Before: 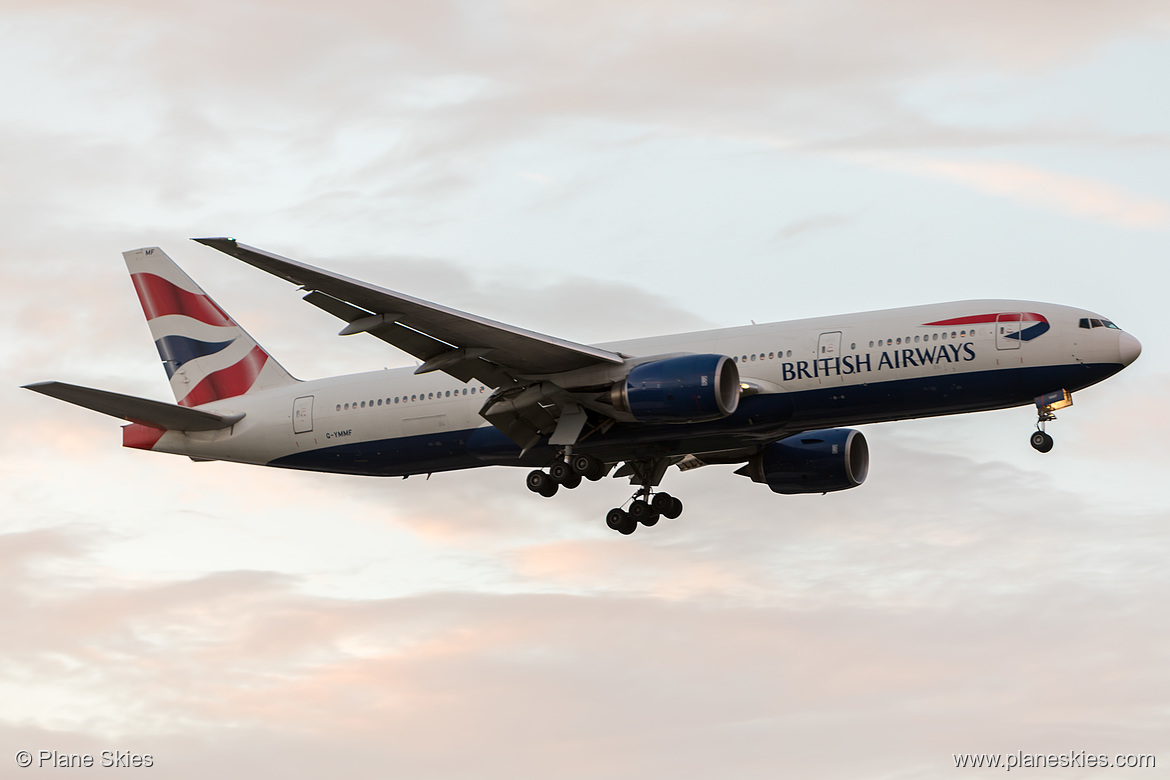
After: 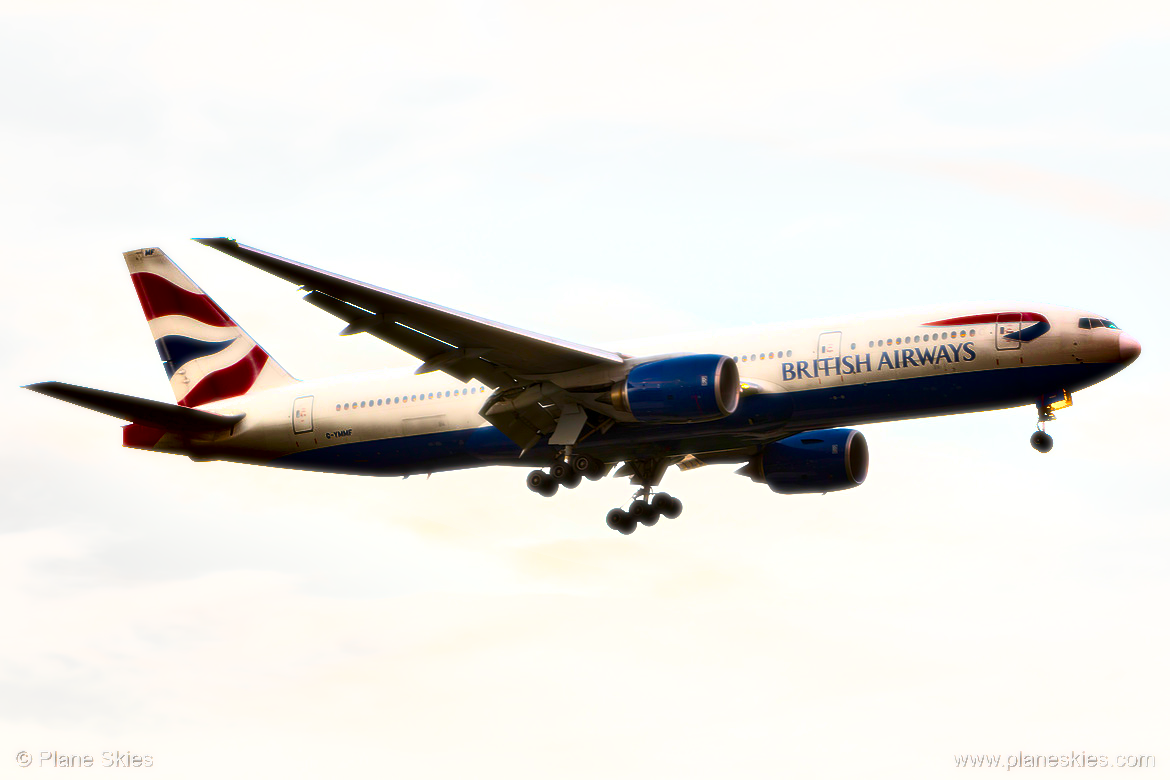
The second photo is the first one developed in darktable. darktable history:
bloom: size 0%, threshold 54.82%, strength 8.31%
shadows and highlights: shadows 60, highlights -60.23, soften with gaussian
color balance rgb: linear chroma grading › global chroma 25%, perceptual saturation grading › global saturation 40%, perceptual brilliance grading › global brilliance 30%, global vibrance 40%
